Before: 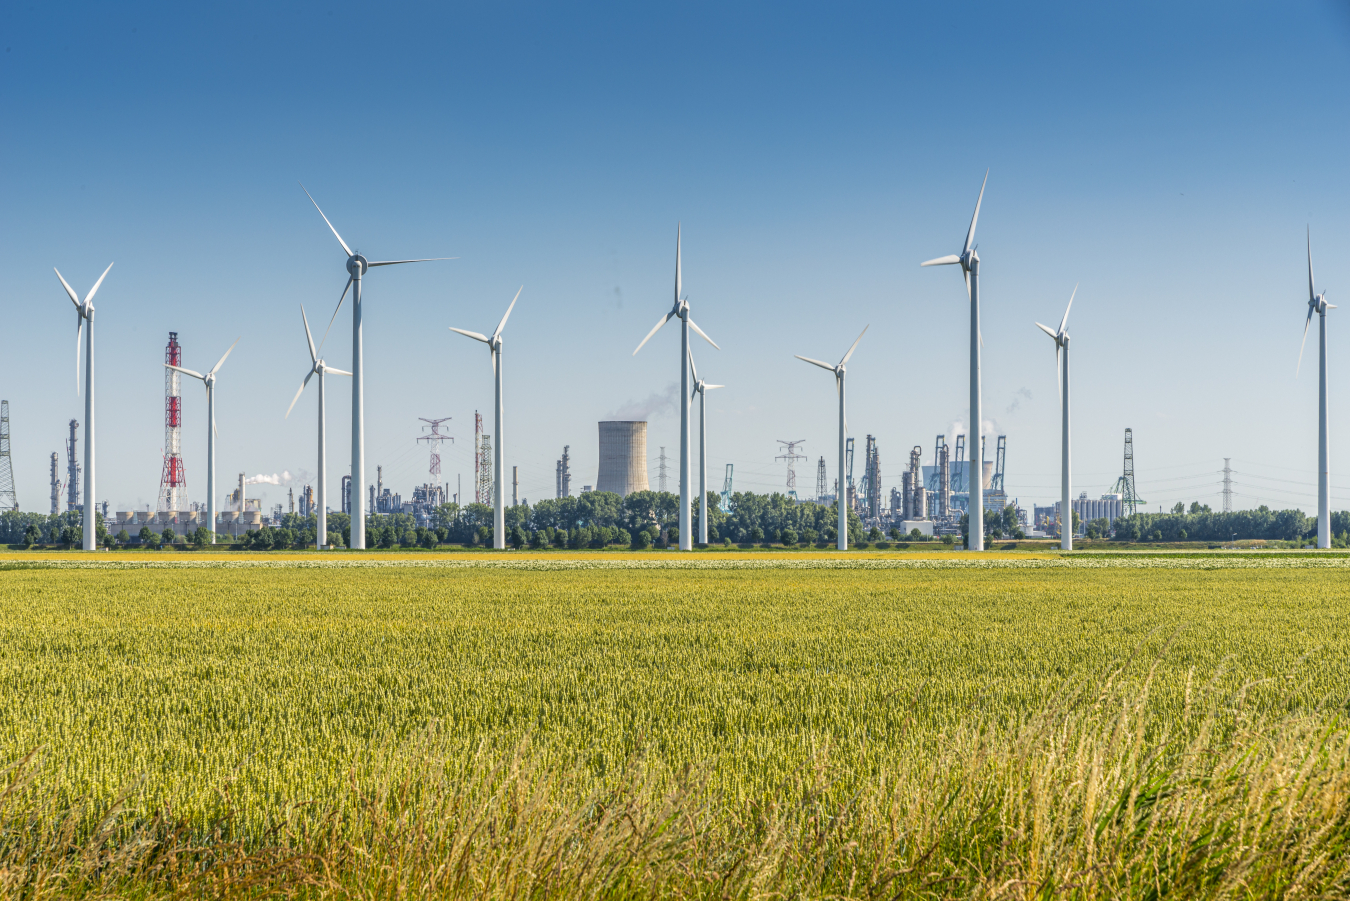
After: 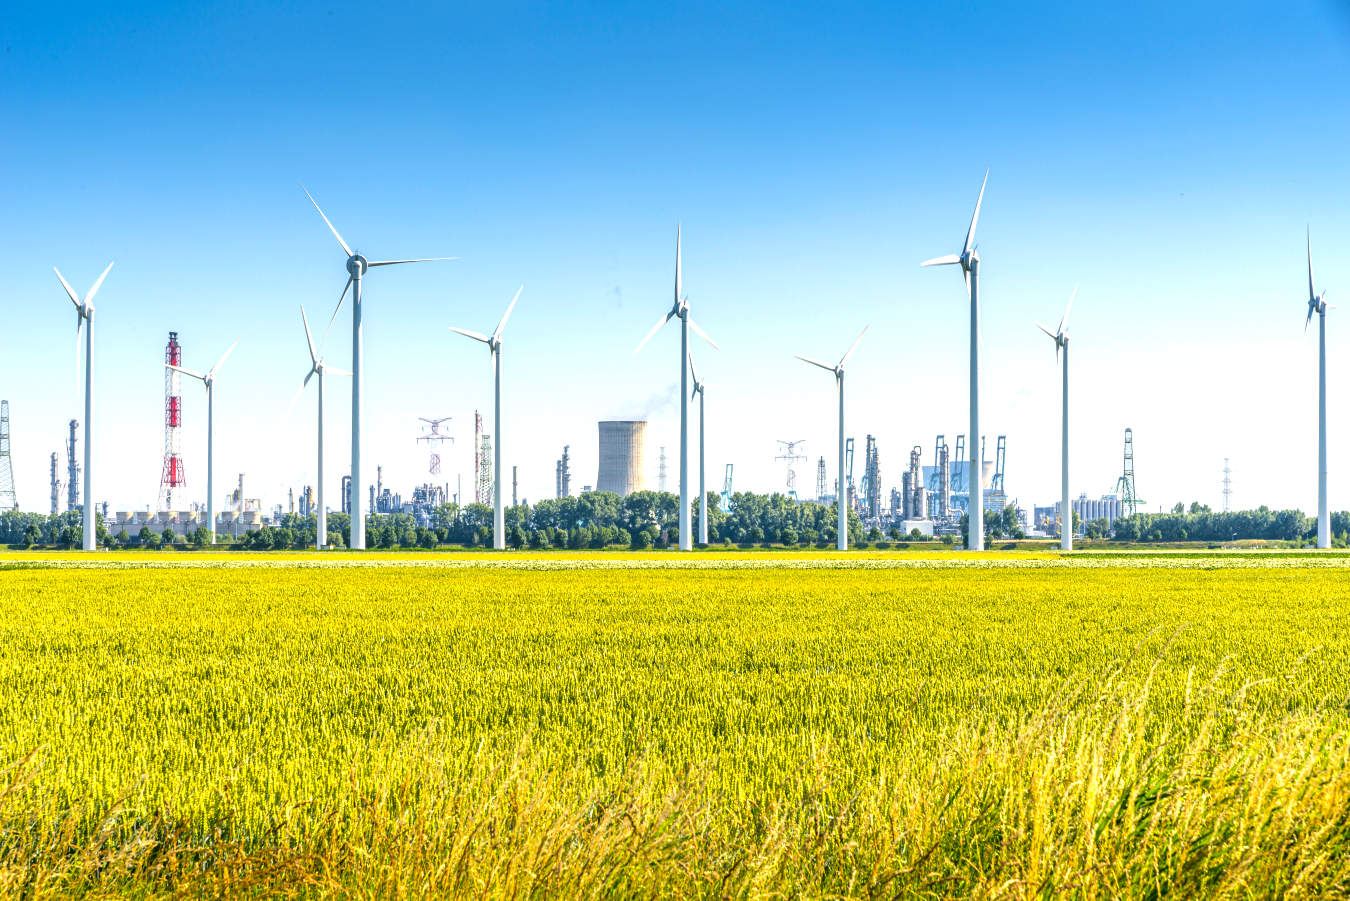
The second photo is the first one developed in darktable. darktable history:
exposure: exposure 0.376 EV, compensate highlight preservation false
color balance rgb: shadows lift › chroma 2.873%, shadows lift › hue 188.33°, highlights gain › luminance 17.478%, perceptual saturation grading › global saturation 25.586%, perceptual brilliance grading › highlights 7.218%, perceptual brilliance grading › mid-tones 16.892%, perceptual brilliance grading › shadows -5.505%
